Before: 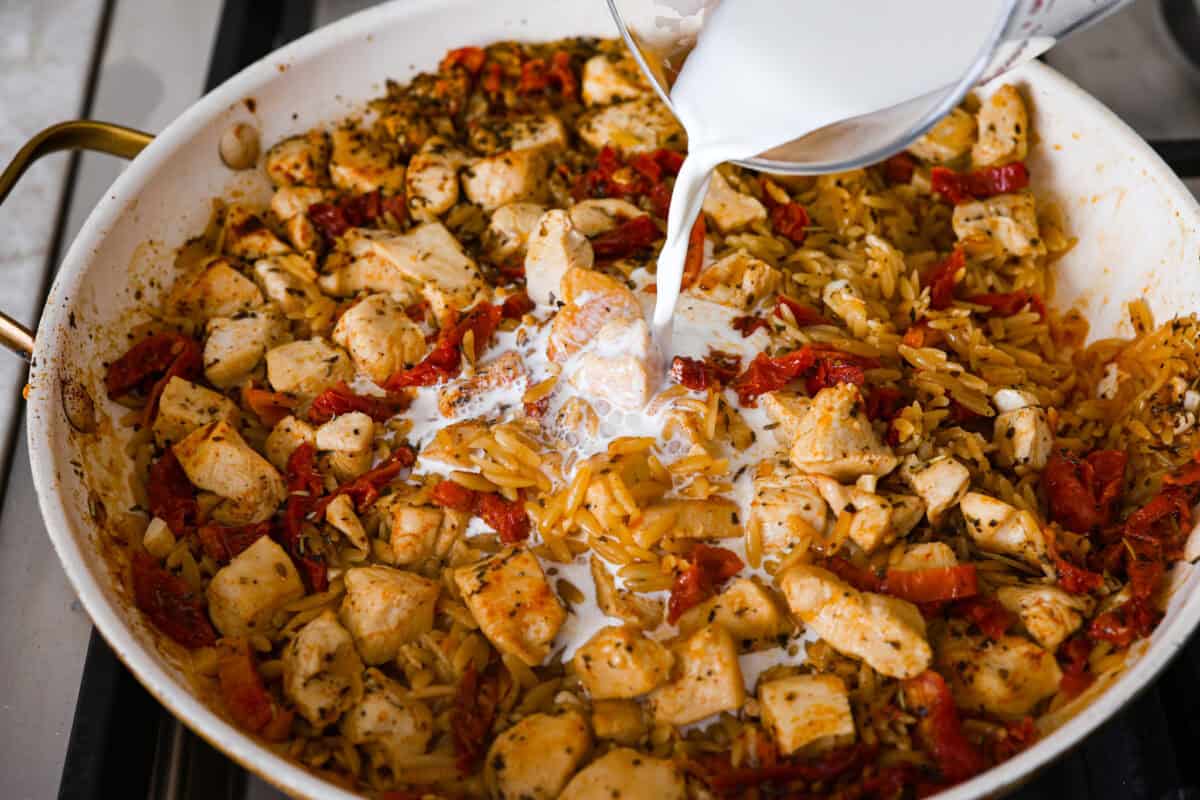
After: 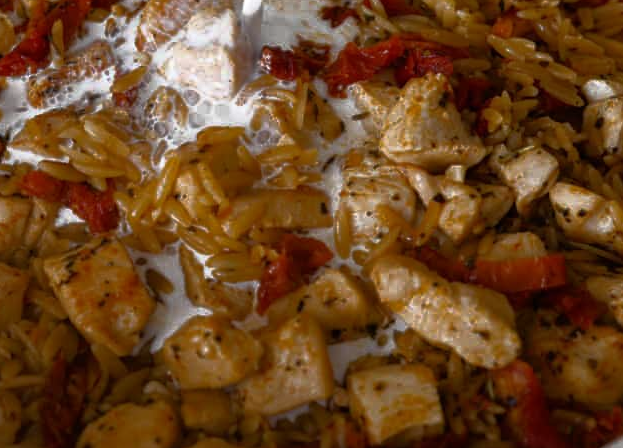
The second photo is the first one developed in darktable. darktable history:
crop: left 34.267%, top 38.871%, right 13.768%, bottom 5.125%
base curve: curves: ch0 [(0, 0) (0.564, 0.291) (0.802, 0.731) (1, 1)]
